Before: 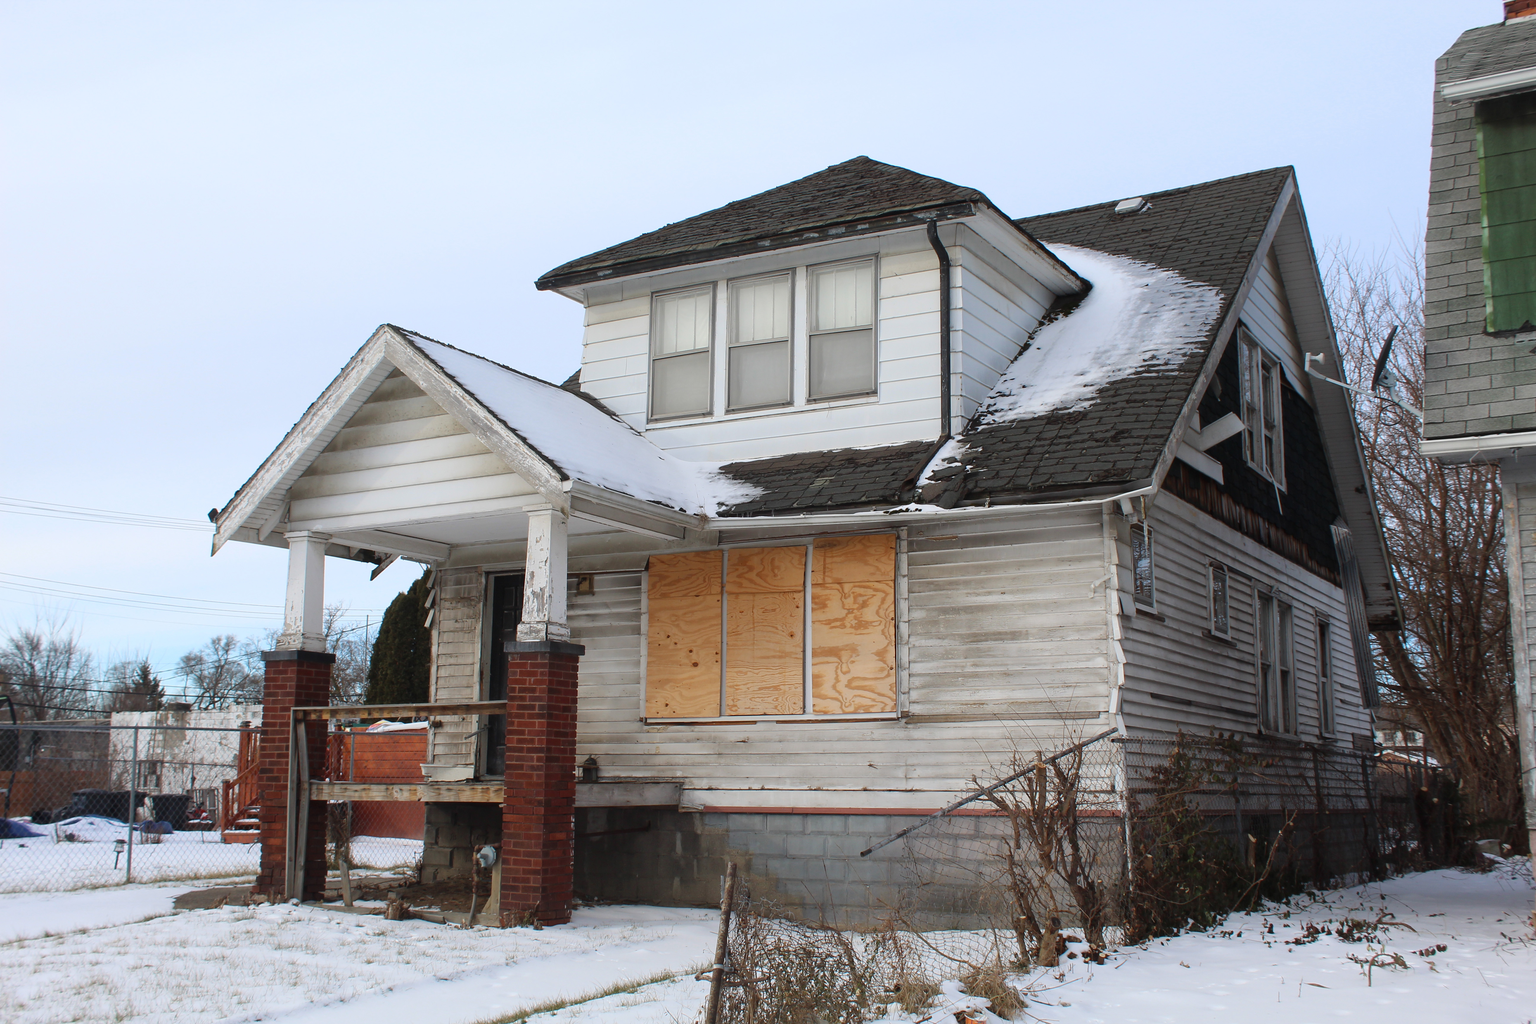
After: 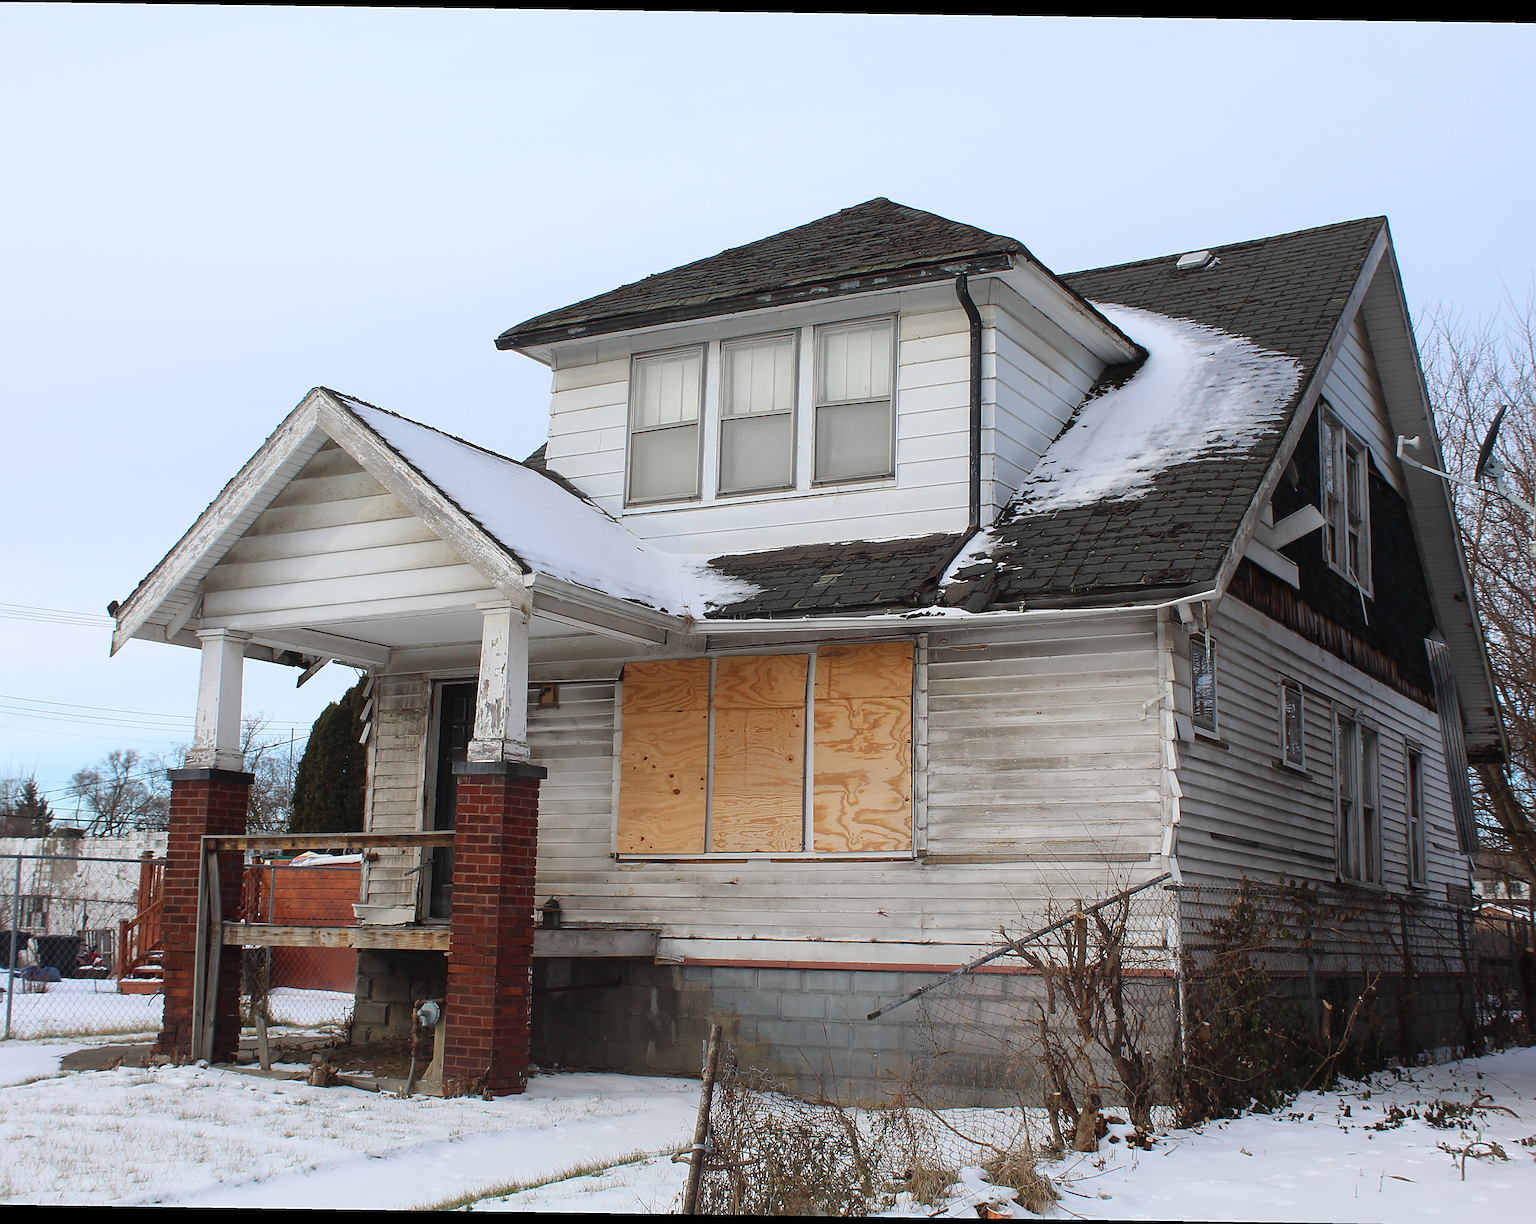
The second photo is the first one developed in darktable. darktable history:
crop: left 8.026%, right 7.374%
rotate and perspective: rotation 0.8°, automatic cropping off
white balance: red 1, blue 1
sharpen: radius 2.543, amount 0.636
